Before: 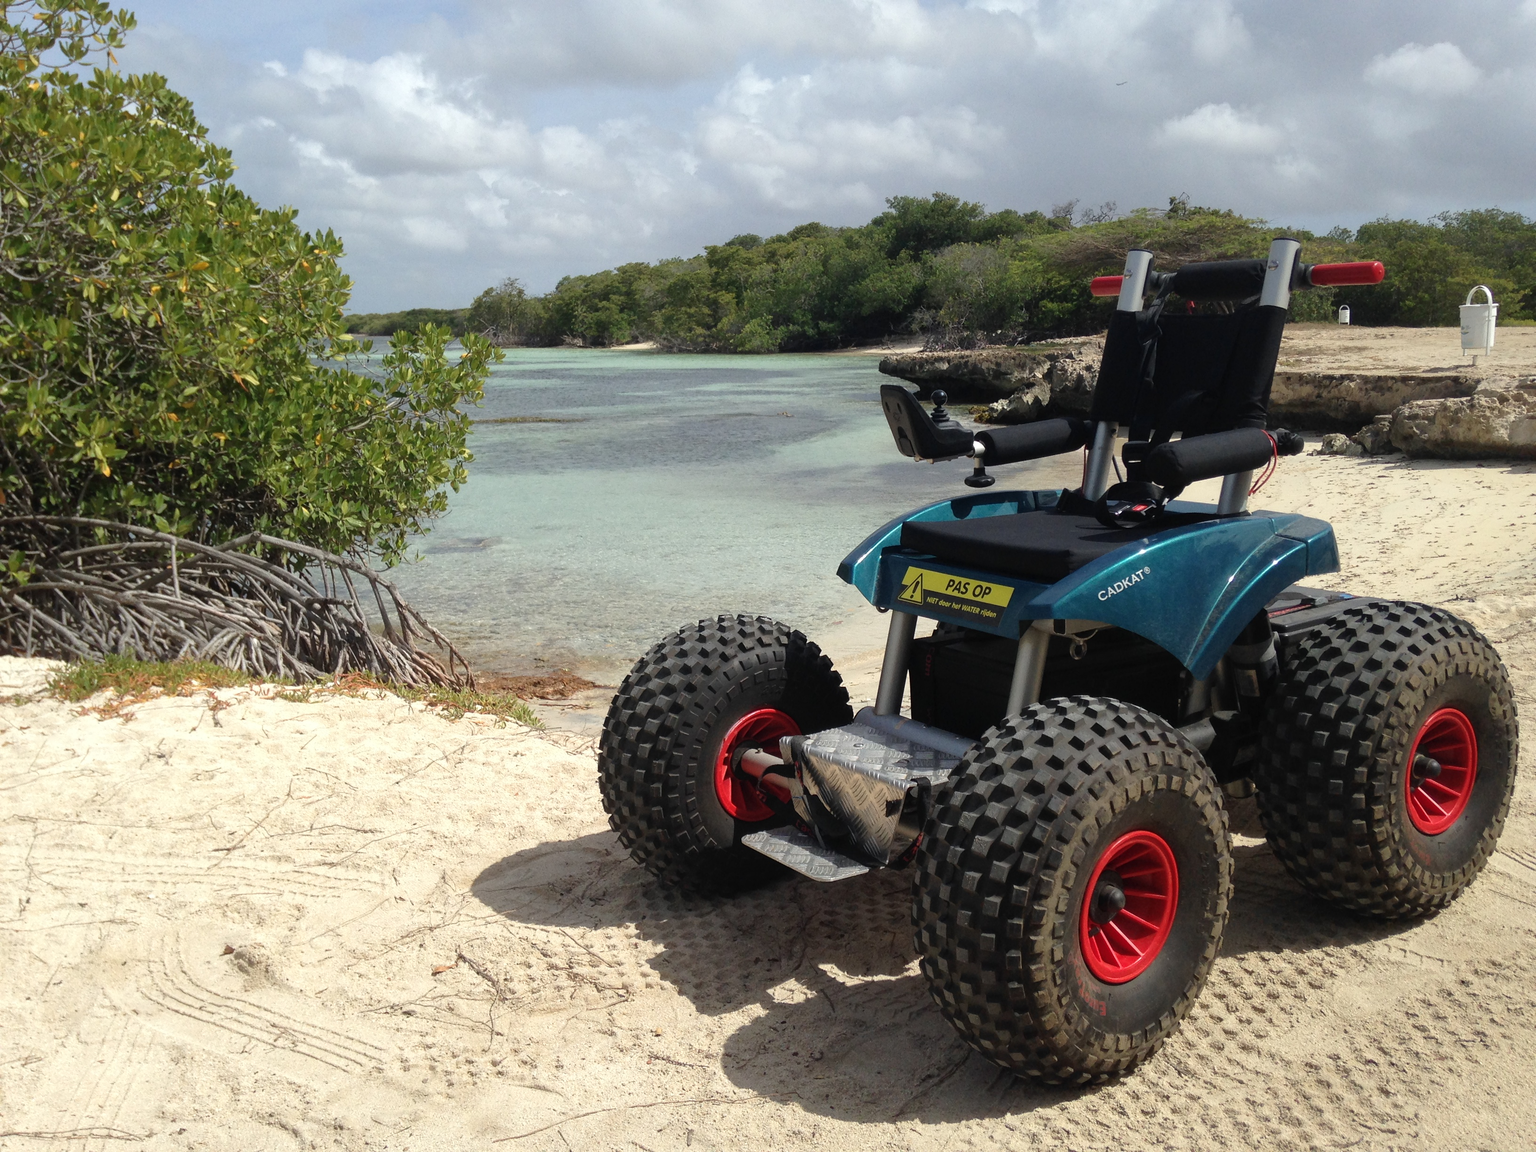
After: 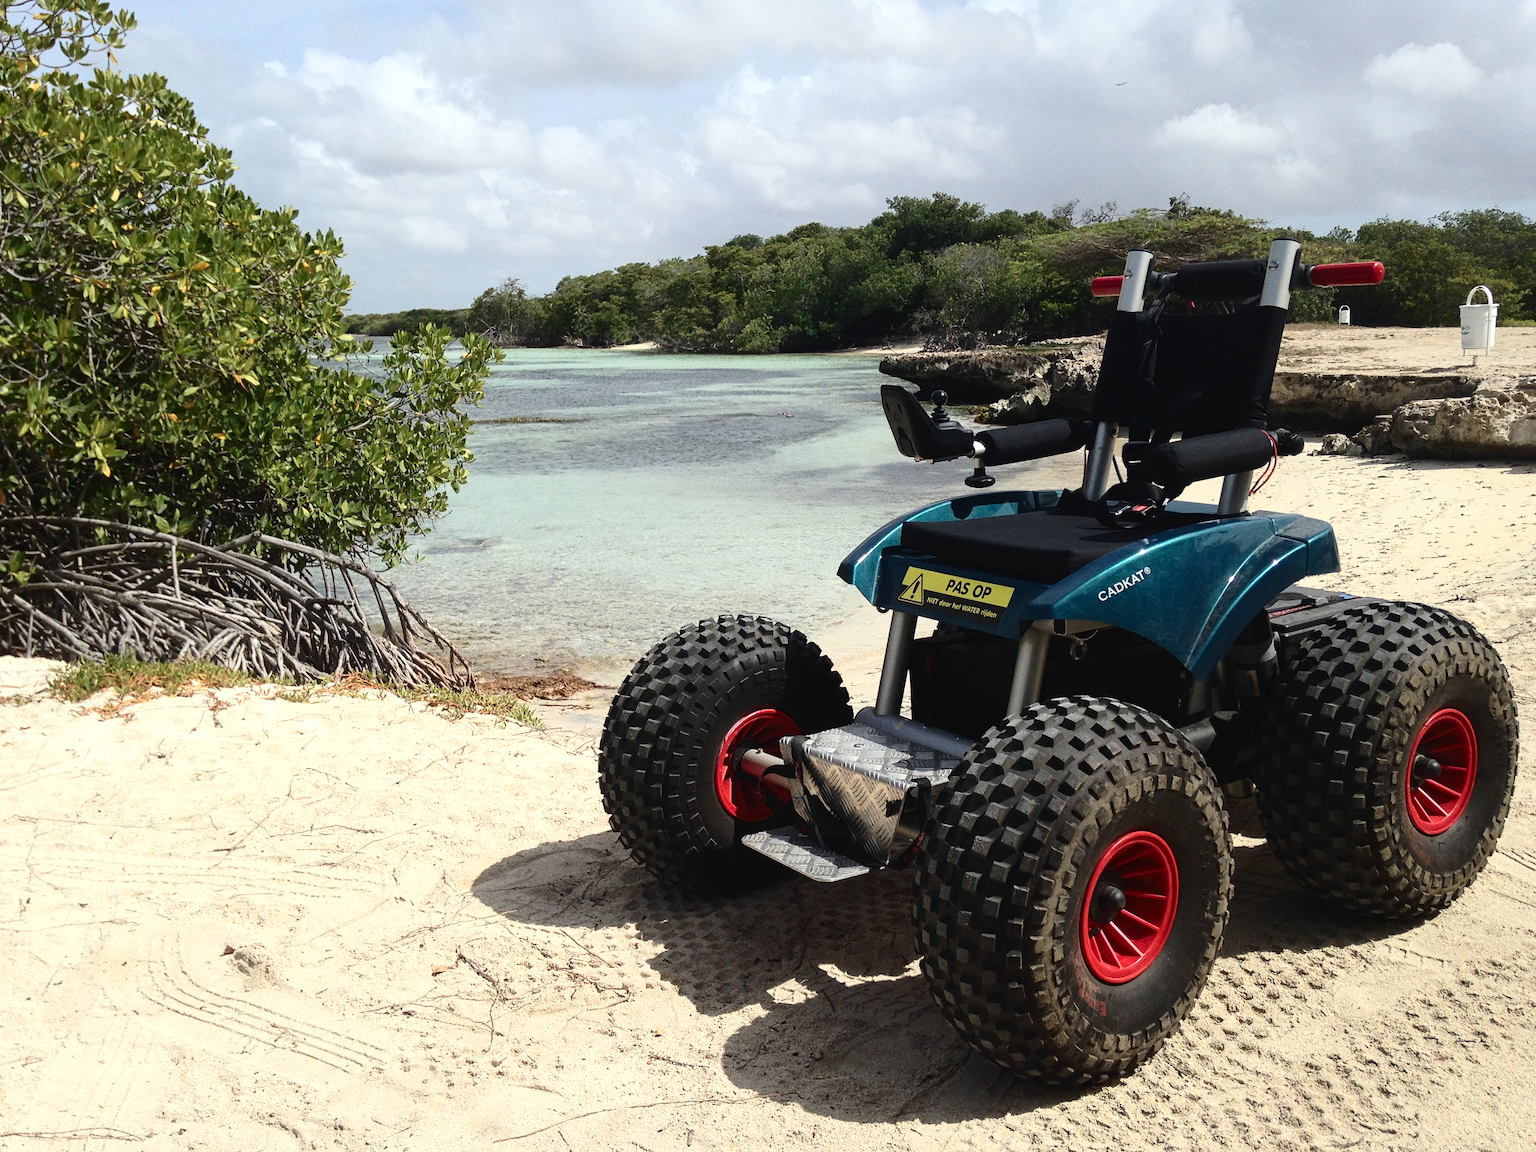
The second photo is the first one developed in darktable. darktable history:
contrast equalizer: y [[0.5, 0.5, 0.5, 0.512, 0.552, 0.62], [0.5 ×6], [0.5 ×4, 0.504, 0.553], [0 ×6], [0 ×6]]
exposure: black level correction -0.005, exposure 0.054 EV, compensate highlight preservation false
contrast brightness saturation: contrast 0.28
